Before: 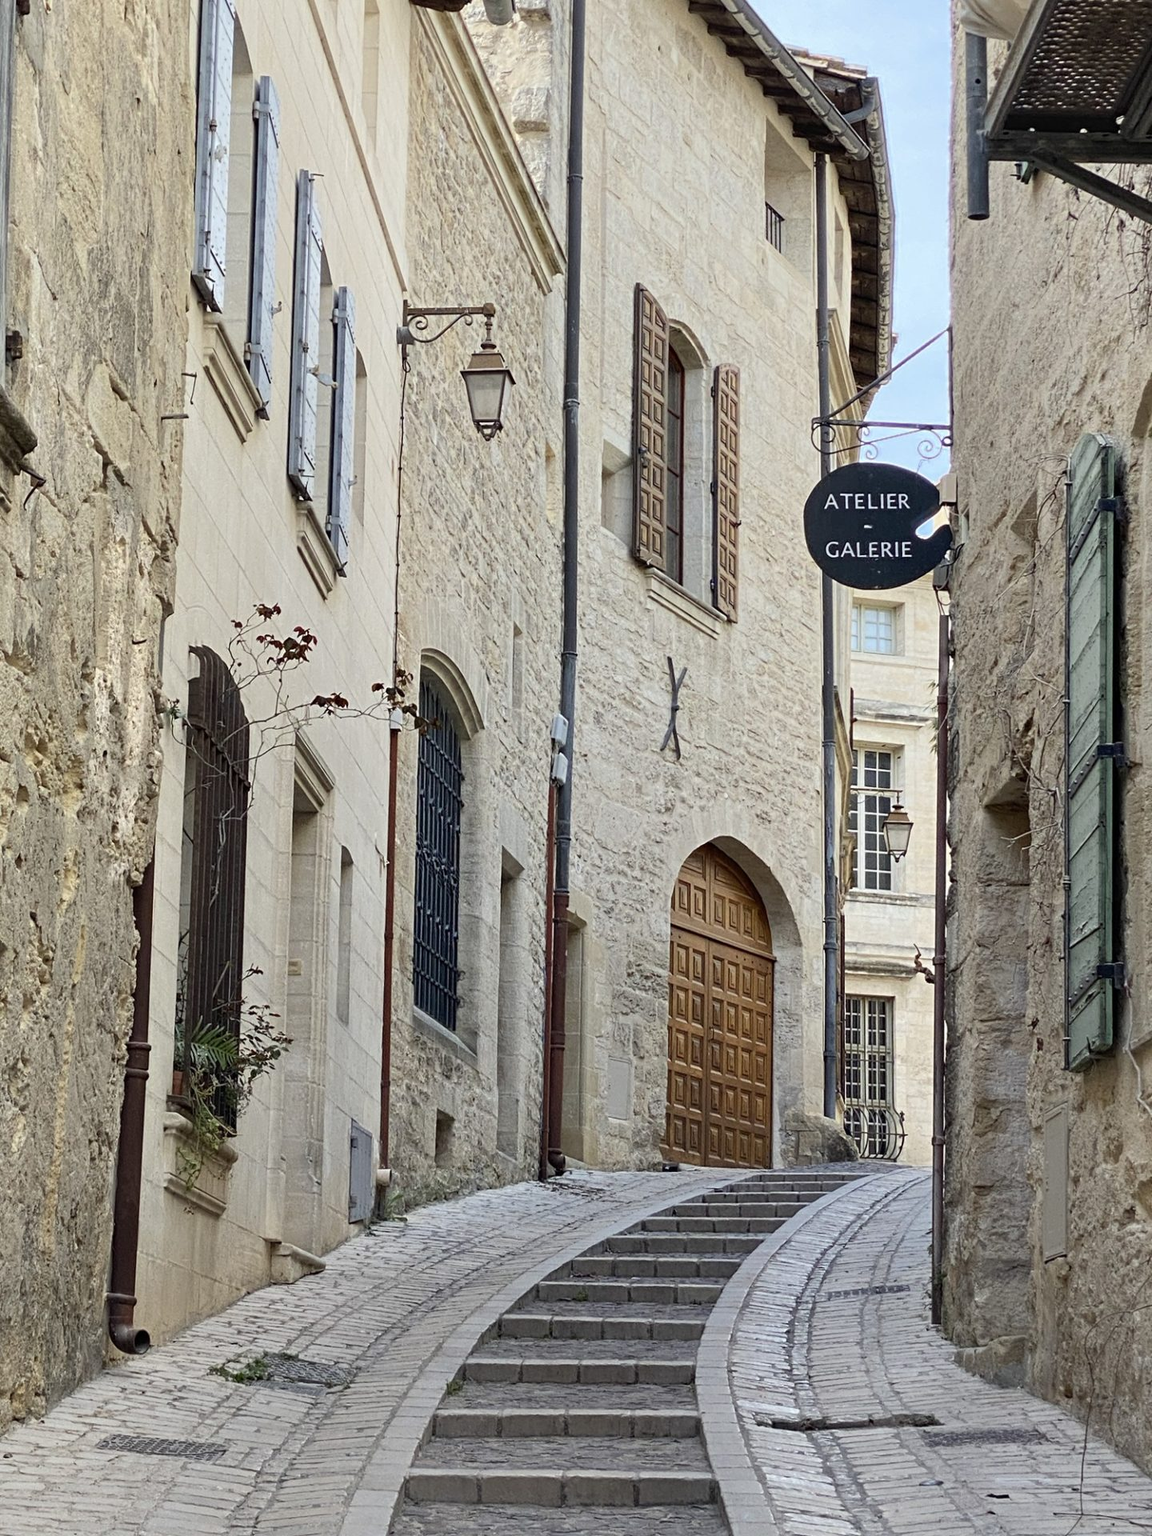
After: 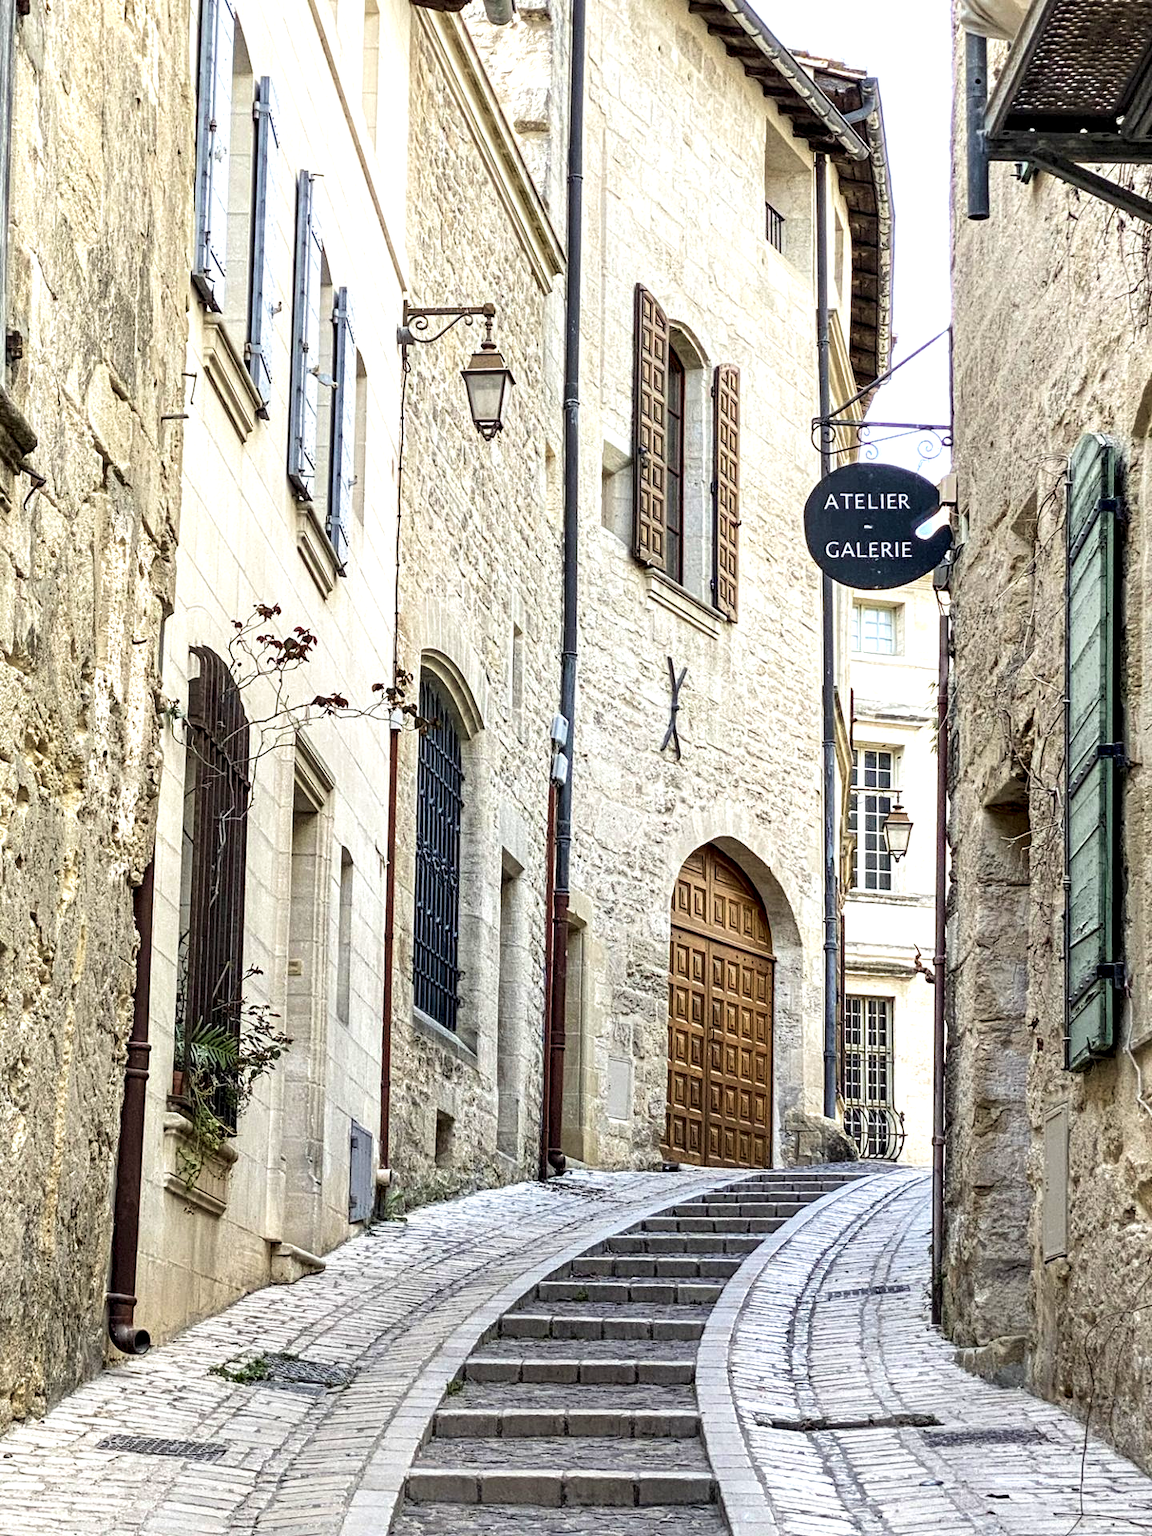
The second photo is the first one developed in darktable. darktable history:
exposure: black level correction 0, exposure 0.7 EV, compensate exposure bias true, compensate highlight preservation false
local contrast: highlights 60%, shadows 60%, detail 160%
velvia: on, module defaults
